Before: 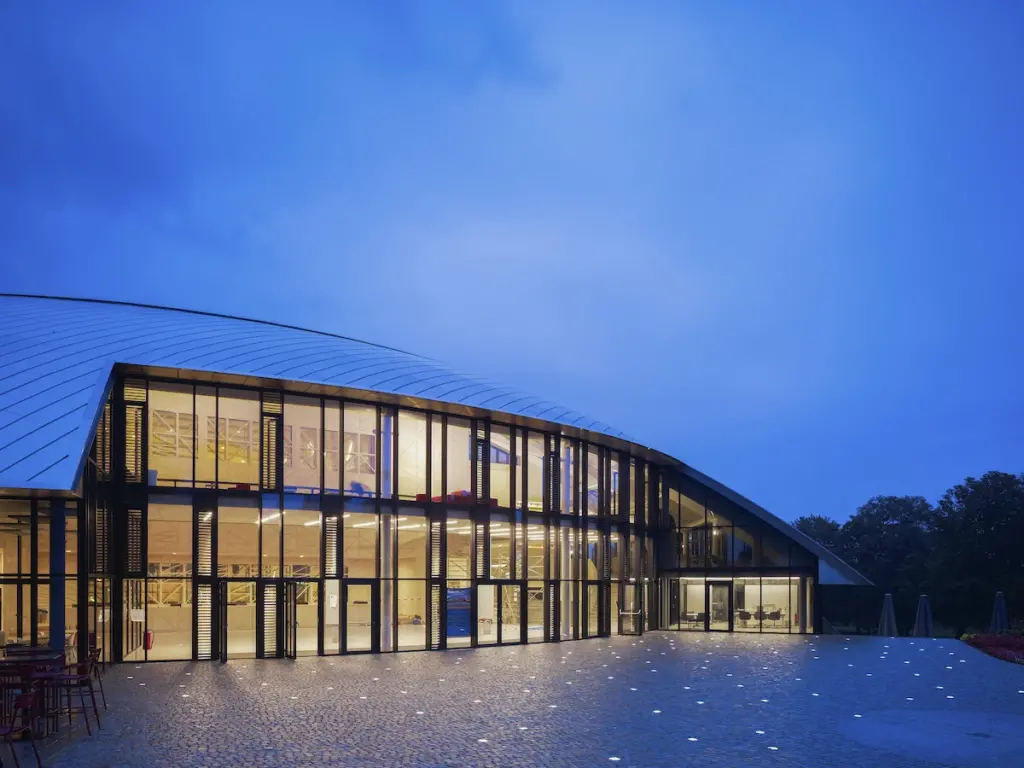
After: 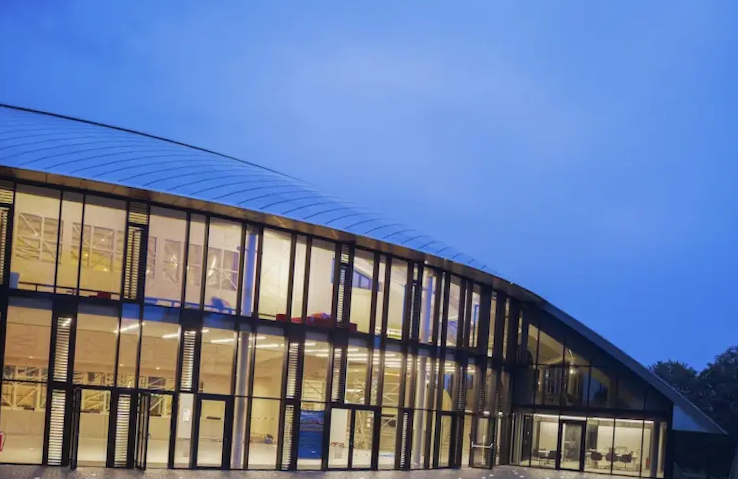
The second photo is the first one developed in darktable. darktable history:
crop and rotate: angle -3.72°, left 9.913%, top 20.467%, right 11.918%, bottom 11.804%
